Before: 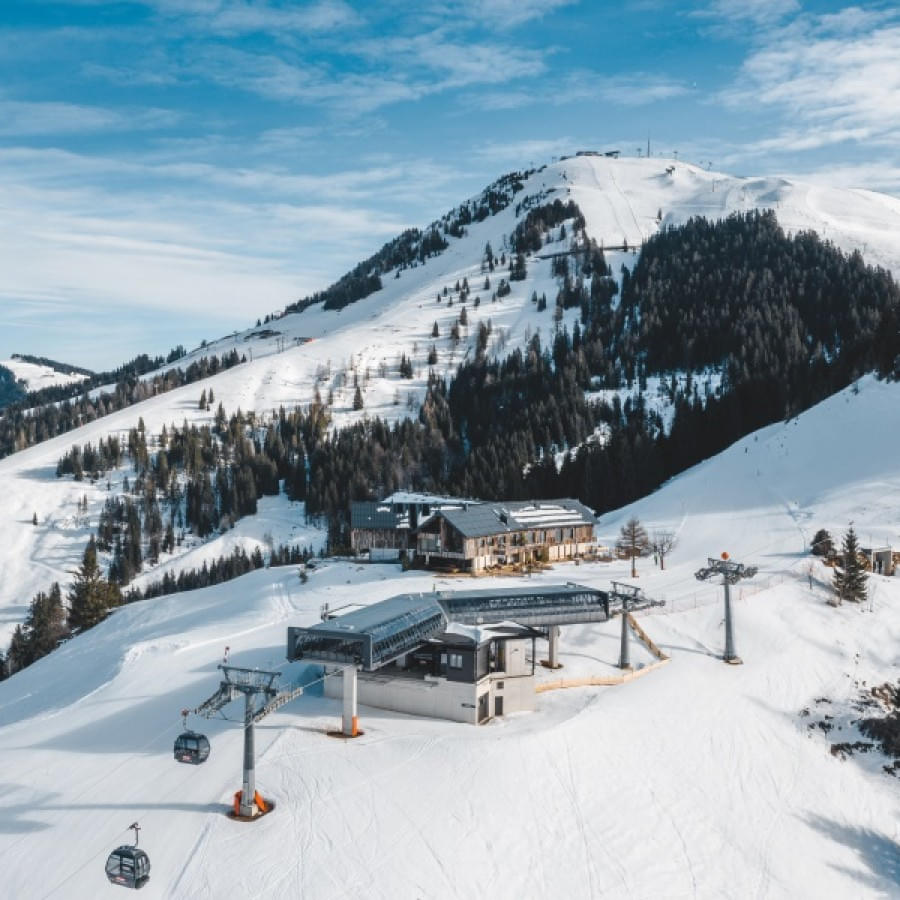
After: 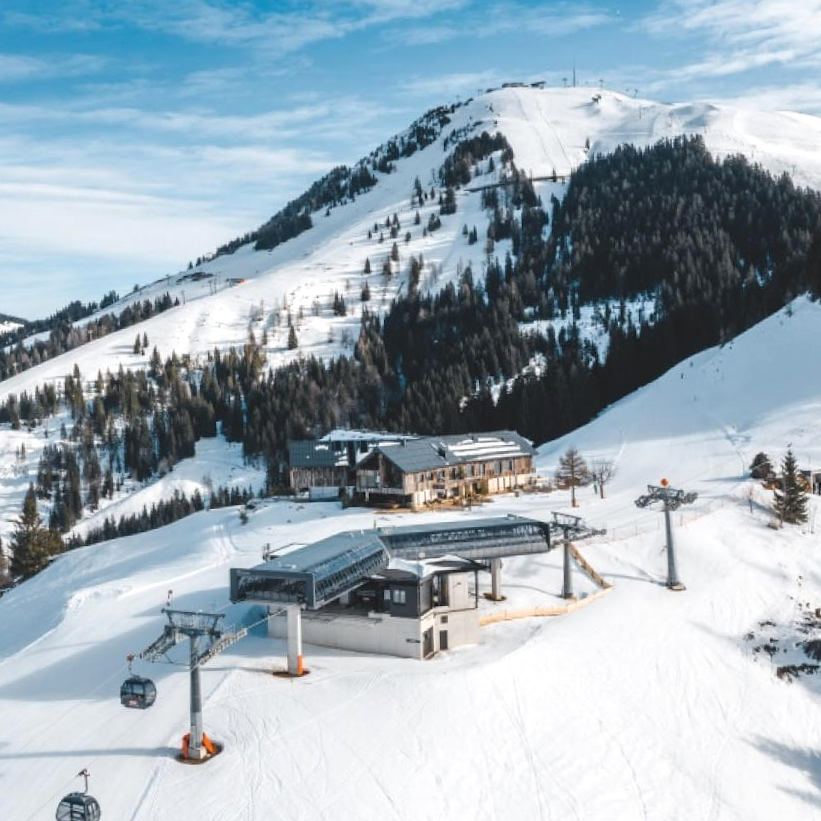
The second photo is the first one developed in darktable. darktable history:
exposure: exposure 0.217 EV, compensate highlight preservation false
crop and rotate: angle 1.96°, left 5.673%, top 5.673%
